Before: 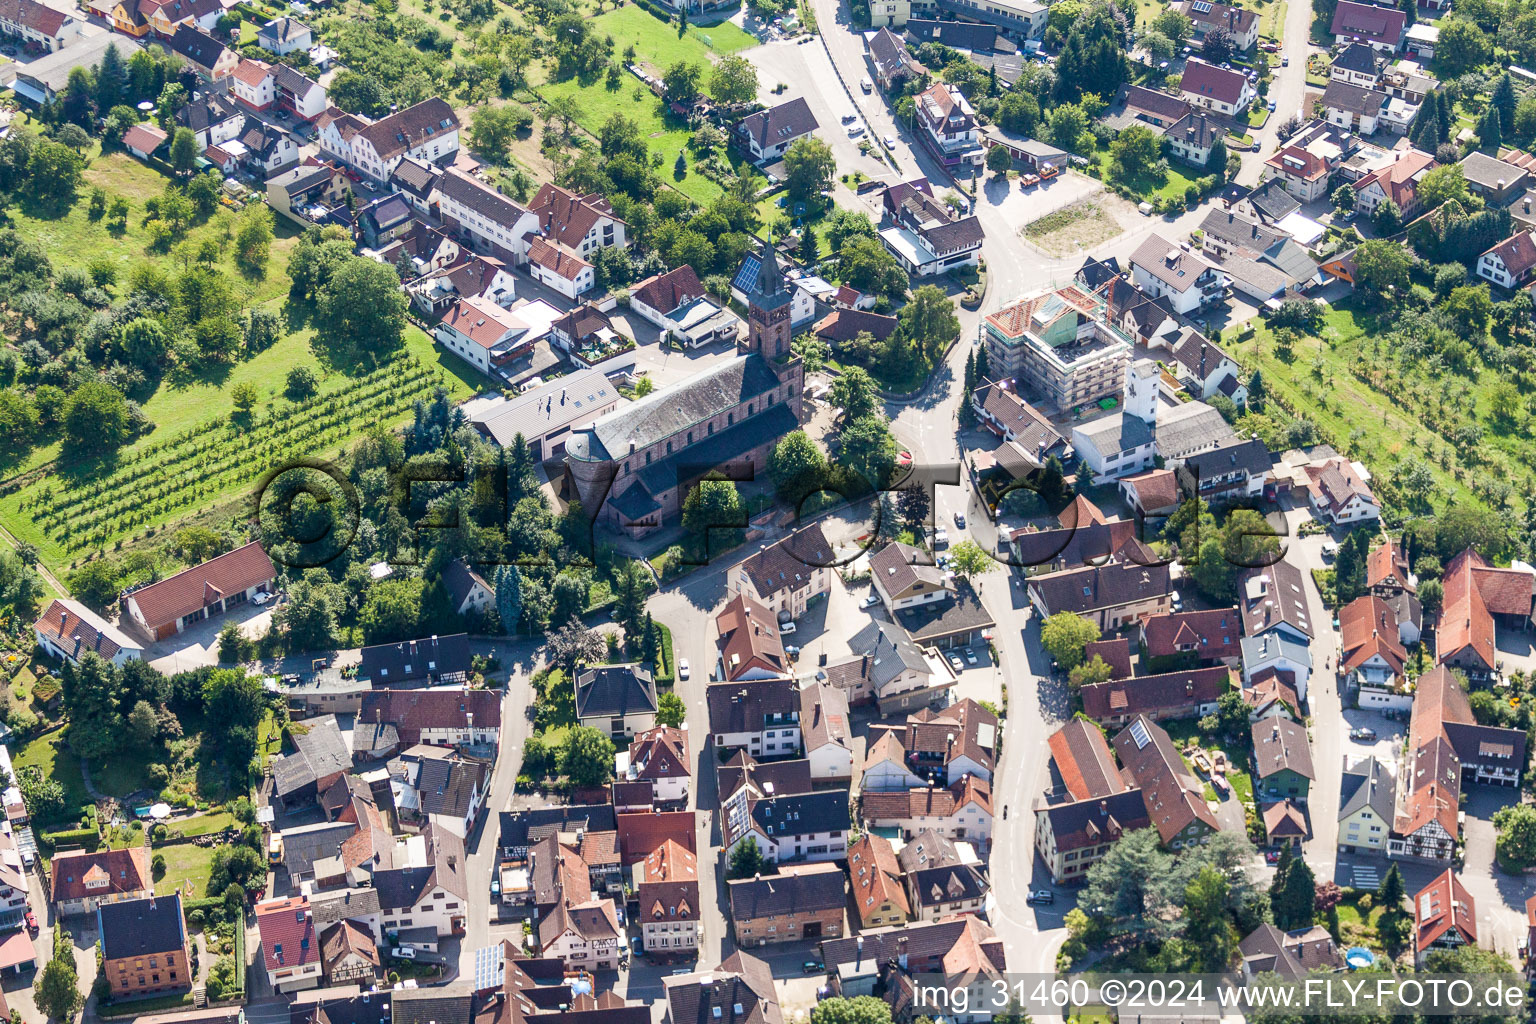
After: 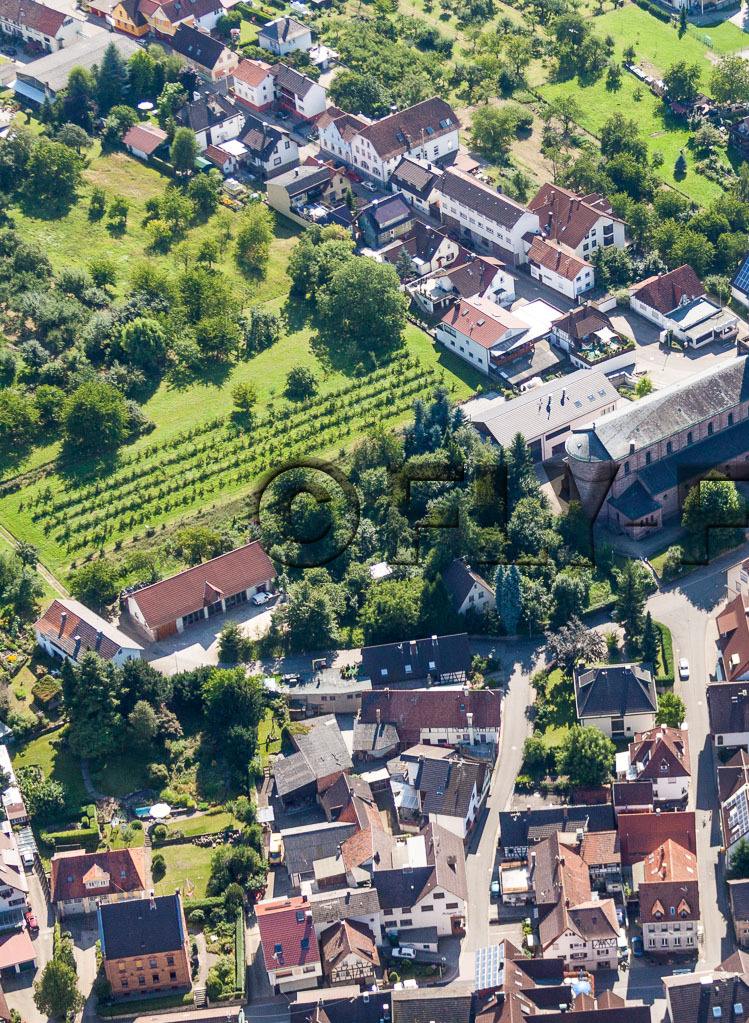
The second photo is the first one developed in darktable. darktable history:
crop and rotate: left 0.037%, top 0%, right 51.198%
